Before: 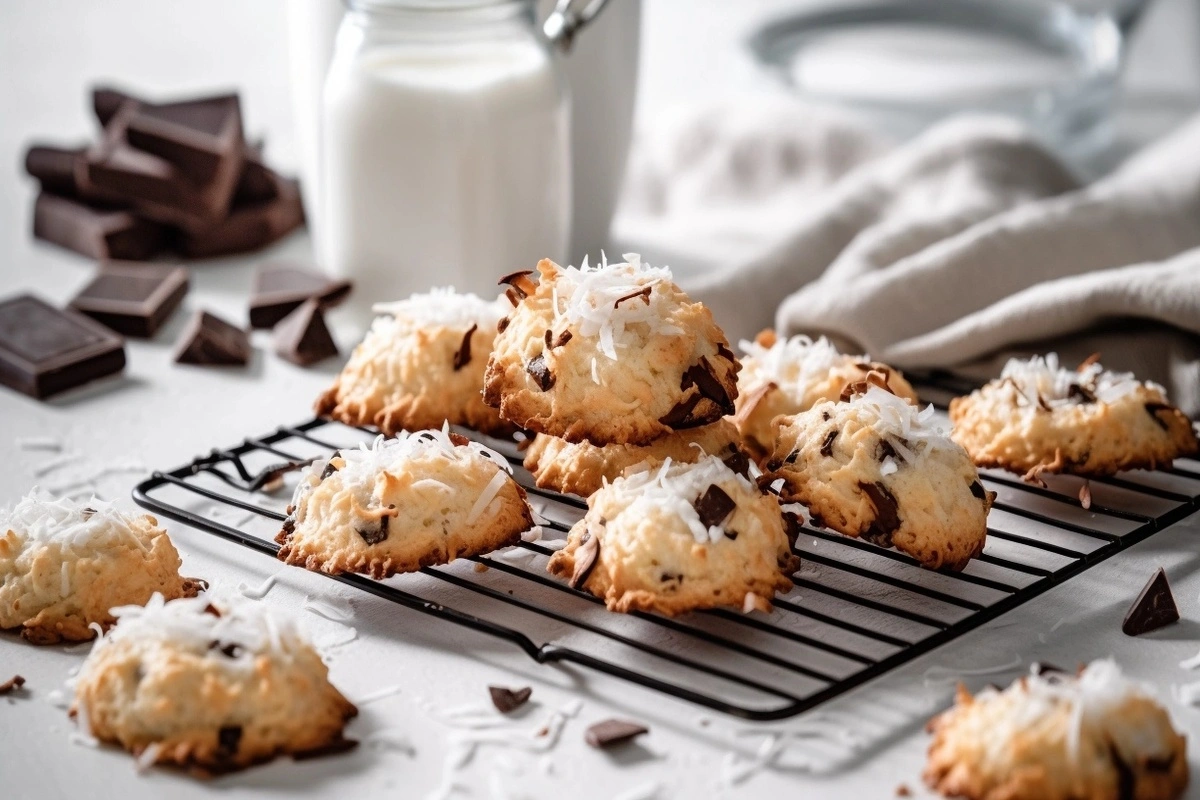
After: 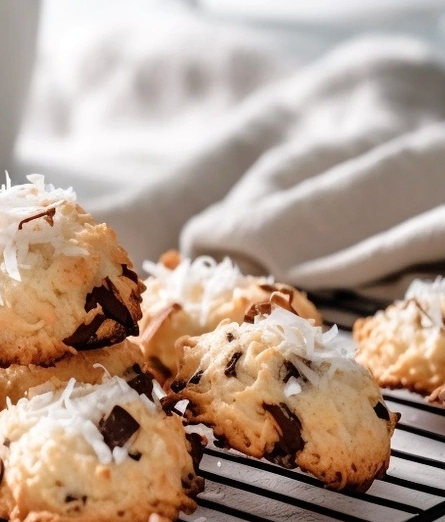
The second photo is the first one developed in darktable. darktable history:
velvia: strength 8.75%
color balance rgb: power › hue 61.51°, perceptual saturation grading › global saturation -2.199%, perceptual saturation grading › highlights -7.822%, perceptual saturation grading › mid-tones 8.427%, perceptual saturation grading › shadows 3.068%
crop and rotate: left 49.67%, top 10.094%, right 13.201%, bottom 24.599%
tone equalizer: -8 EV 0.015 EV, -7 EV -0.025 EV, -6 EV 0.02 EV, -5 EV 0.055 EV, -4 EV 0.271 EV, -3 EV 0.648 EV, -2 EV 0.556 EV, -1 EV 0.187 EV, +0 EV 0.028 EV
